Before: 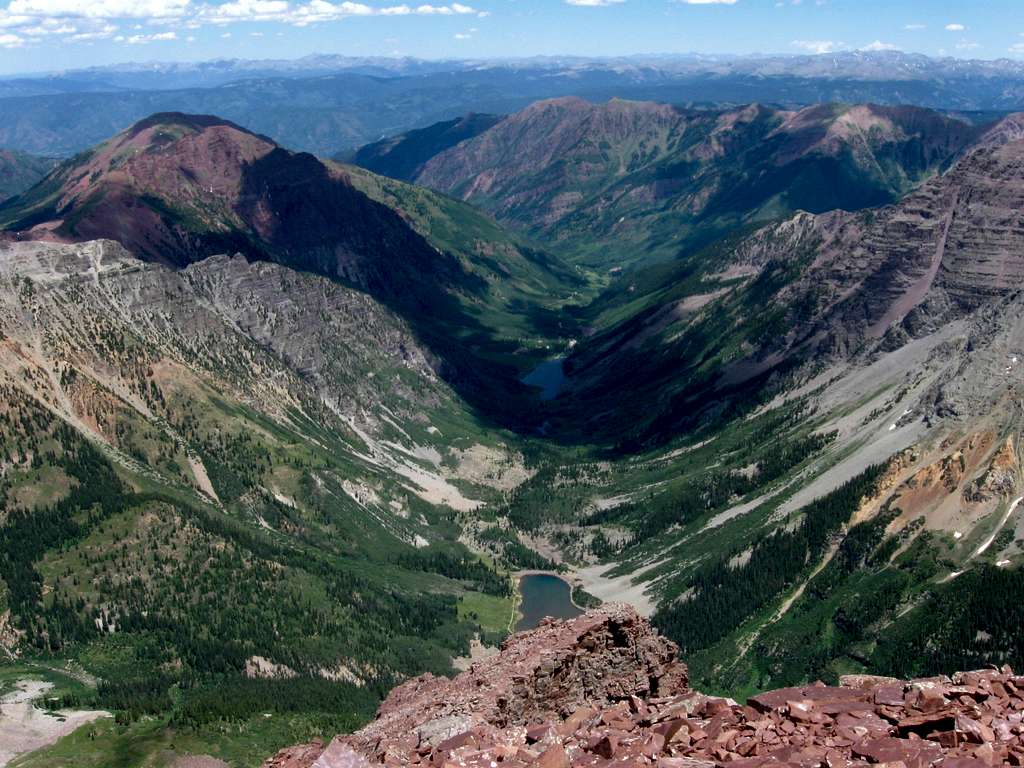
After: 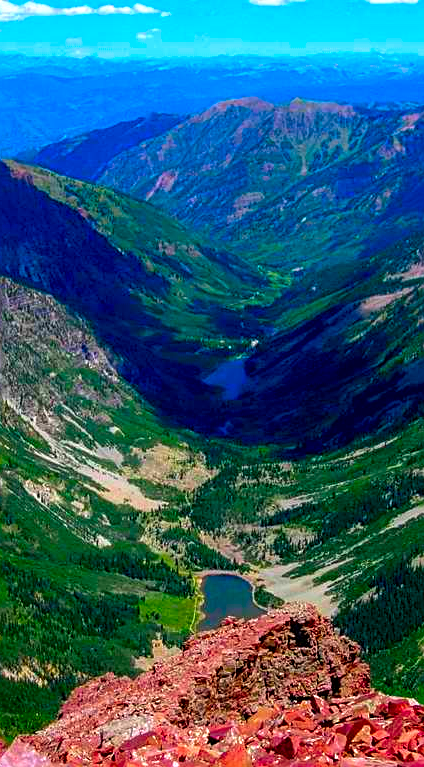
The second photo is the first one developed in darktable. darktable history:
local contrast: on, module defaults
sharpen: on, module defaults
crop: left 31.151%, right 27.398%
color correction: highlights b* 0.036, saturation 2.96
